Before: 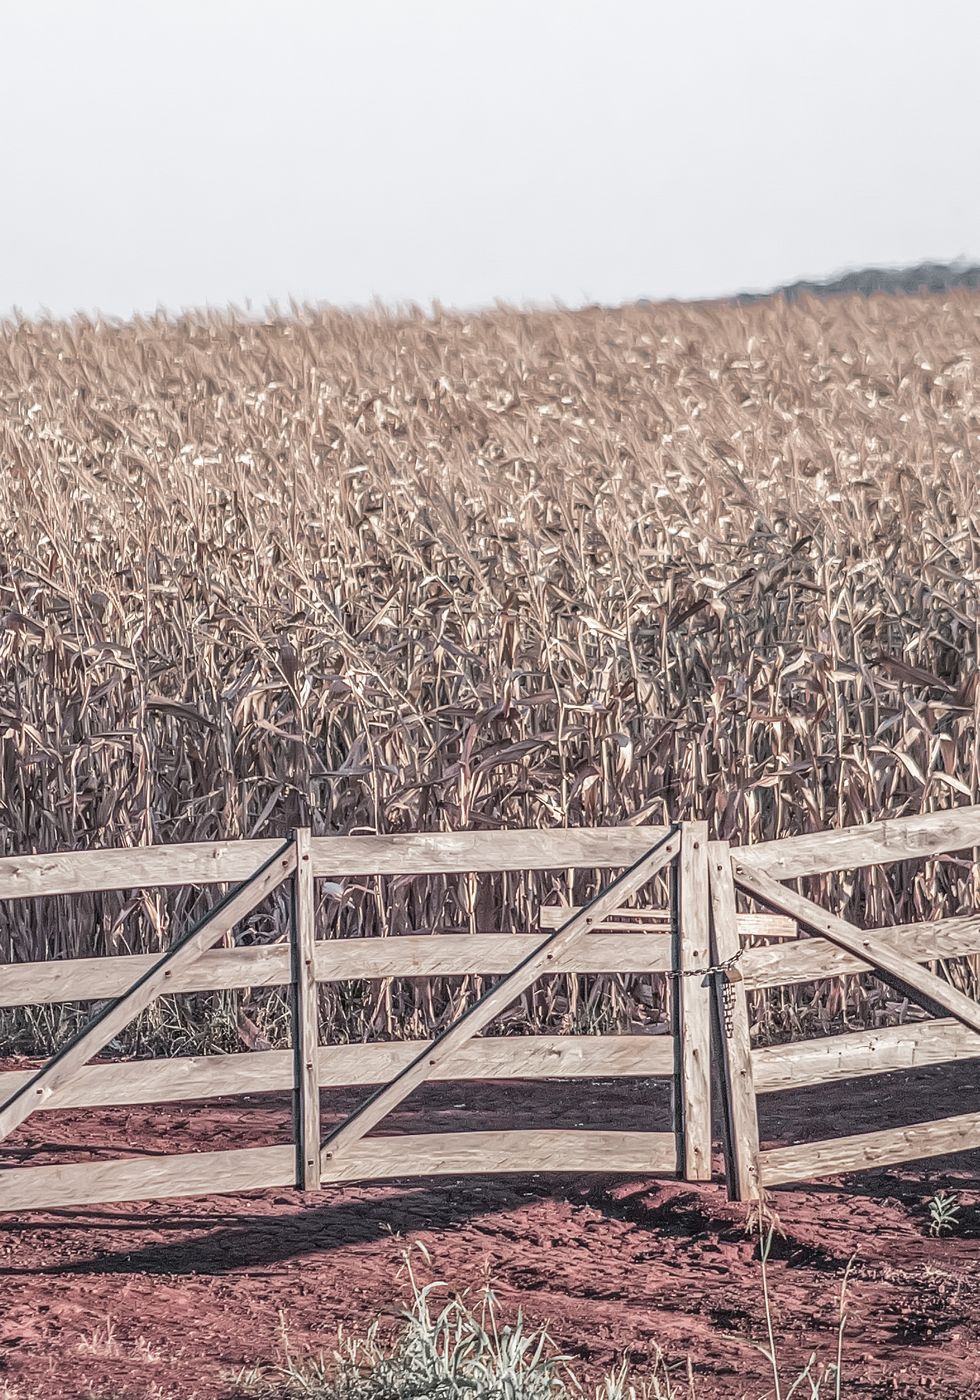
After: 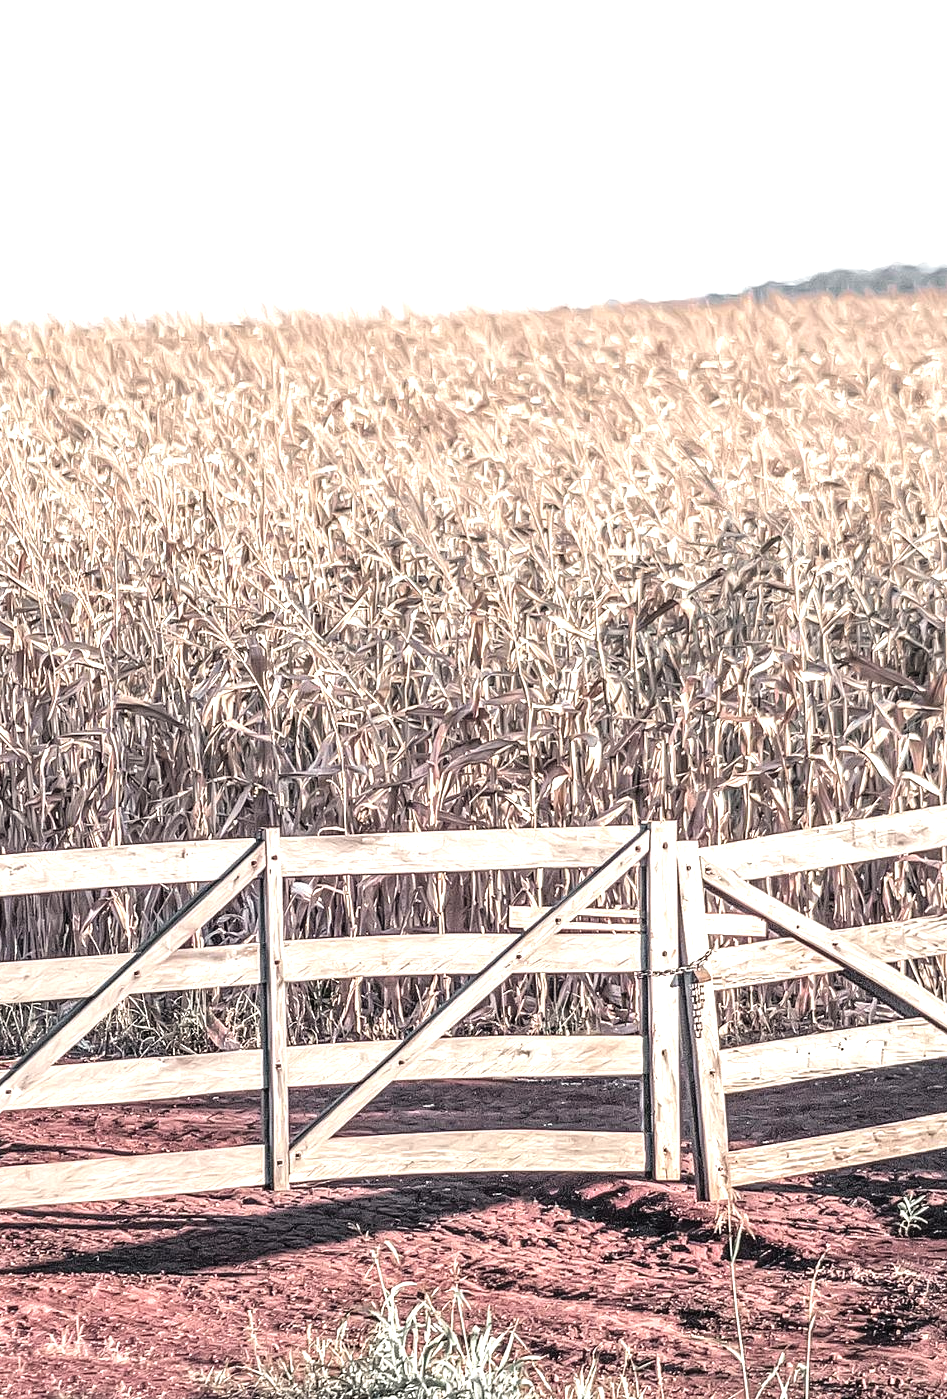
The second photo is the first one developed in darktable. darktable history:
color correction: highlights b* 2.9
tone equalizer: -8 EV -1.11 EV, -7 EV -1.04 EV, -6 EV -0.845 EV, -5 EV -0.586 EV, -3 EV 0.555 EV, -2 EV 0.889 EV, -1 EV 0.992 EV, +0 EV 1.07 EV
crop and rotate: left 3.354%
